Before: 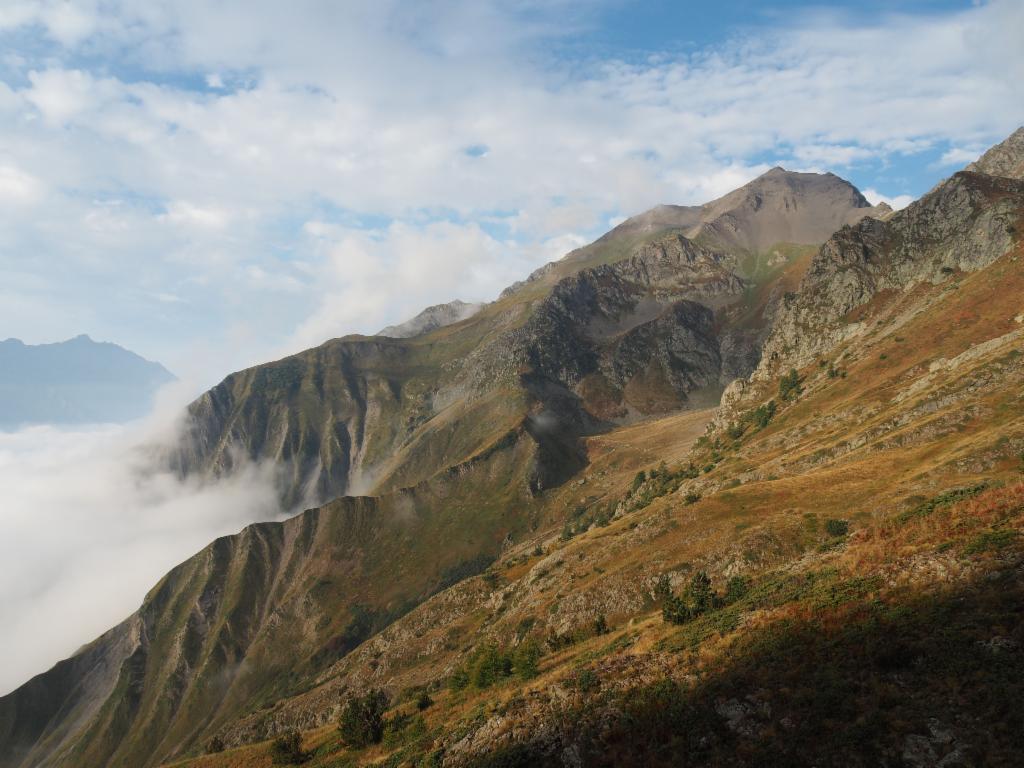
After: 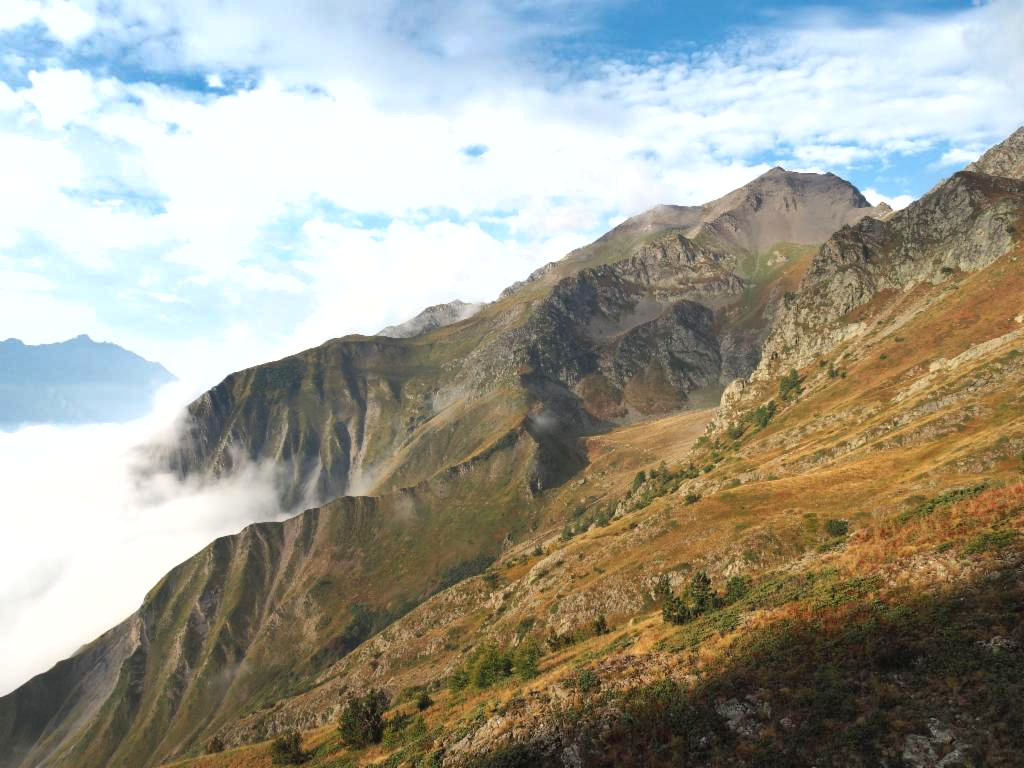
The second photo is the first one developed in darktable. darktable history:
exposure: black level correction 0, exposure 0.7 EV, compensate exposure bias true, compensate highlight preservation false
shadows and highlights: low approximation 0.01, soften with gaussian
